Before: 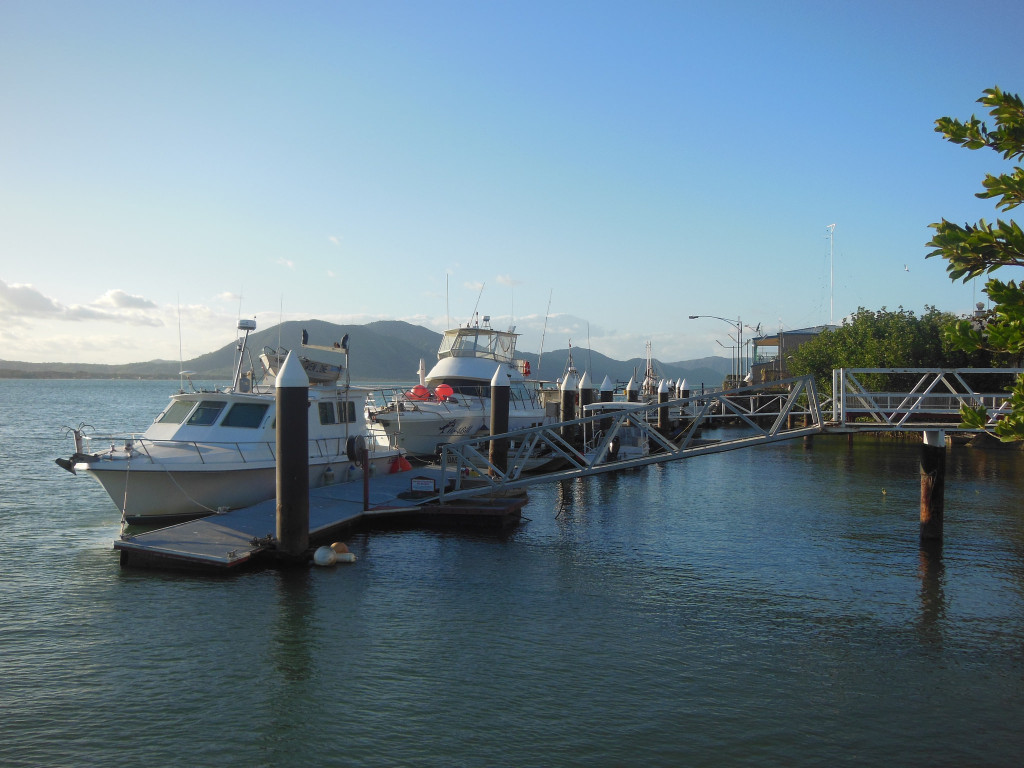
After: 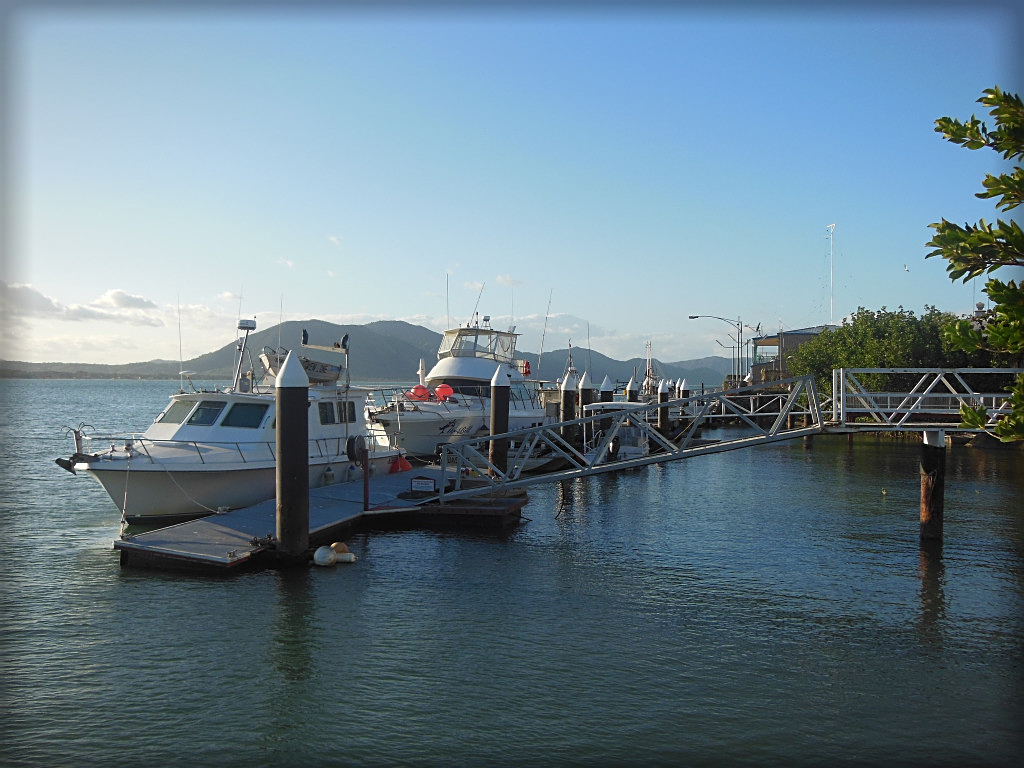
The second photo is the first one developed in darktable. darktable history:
vignetting: fall-off start 93.39%, fall-off radius 5.98%, saturation -0.003, automatic ratio true, width/height ratio 1.331, shape 0.042
sharpen: on, module defaults
